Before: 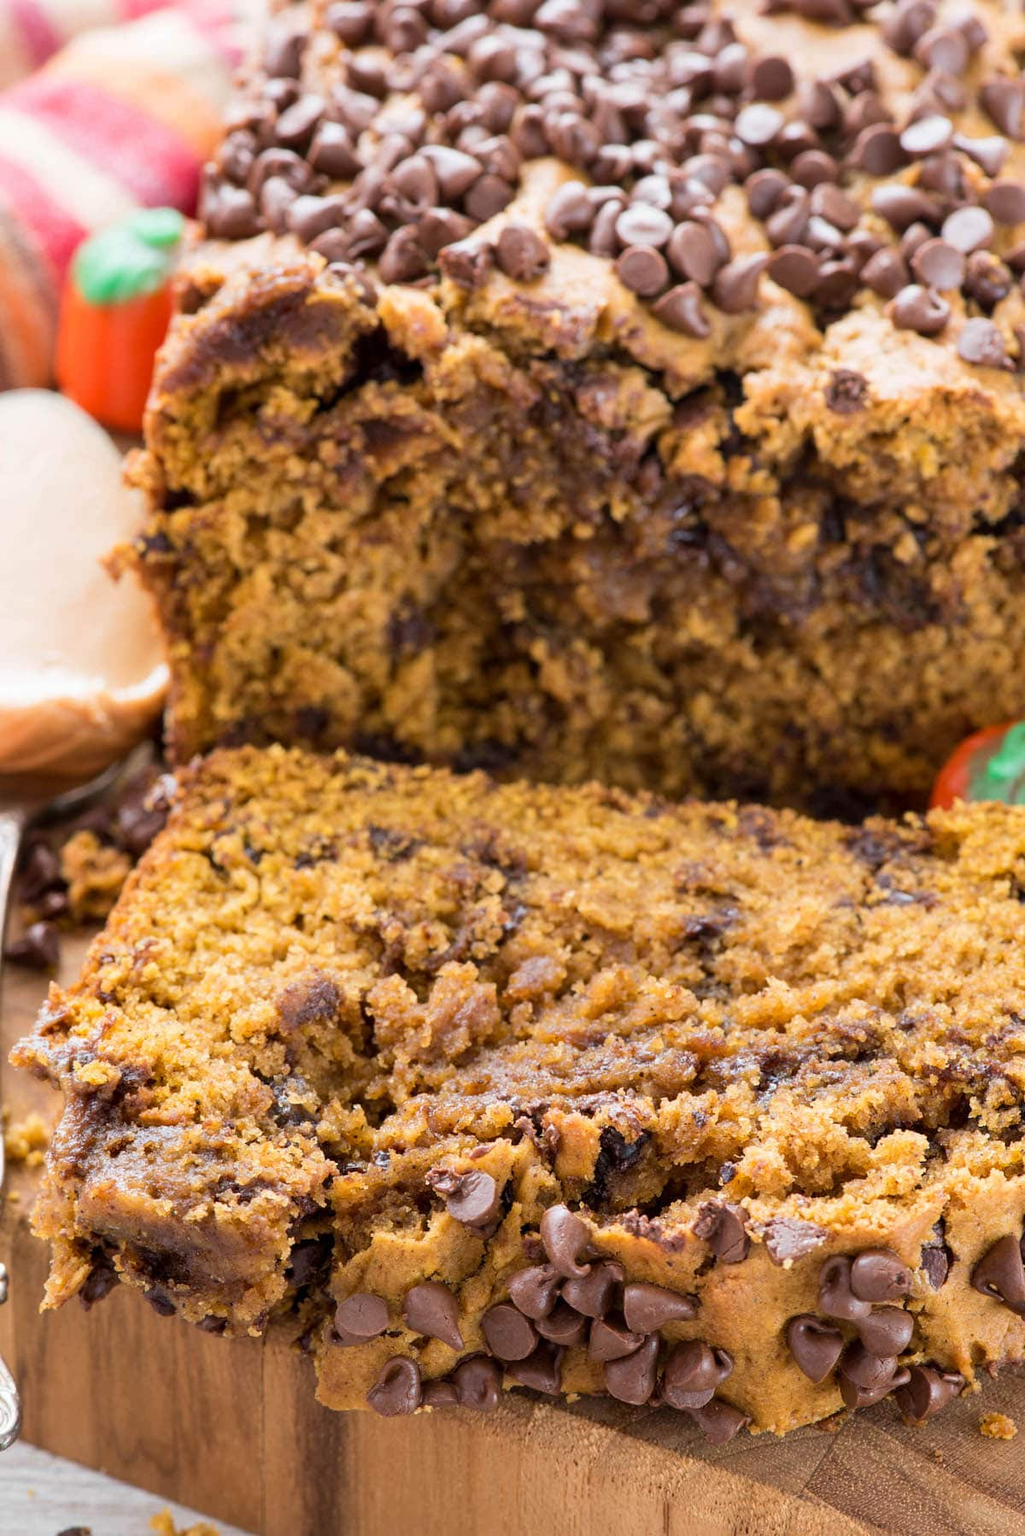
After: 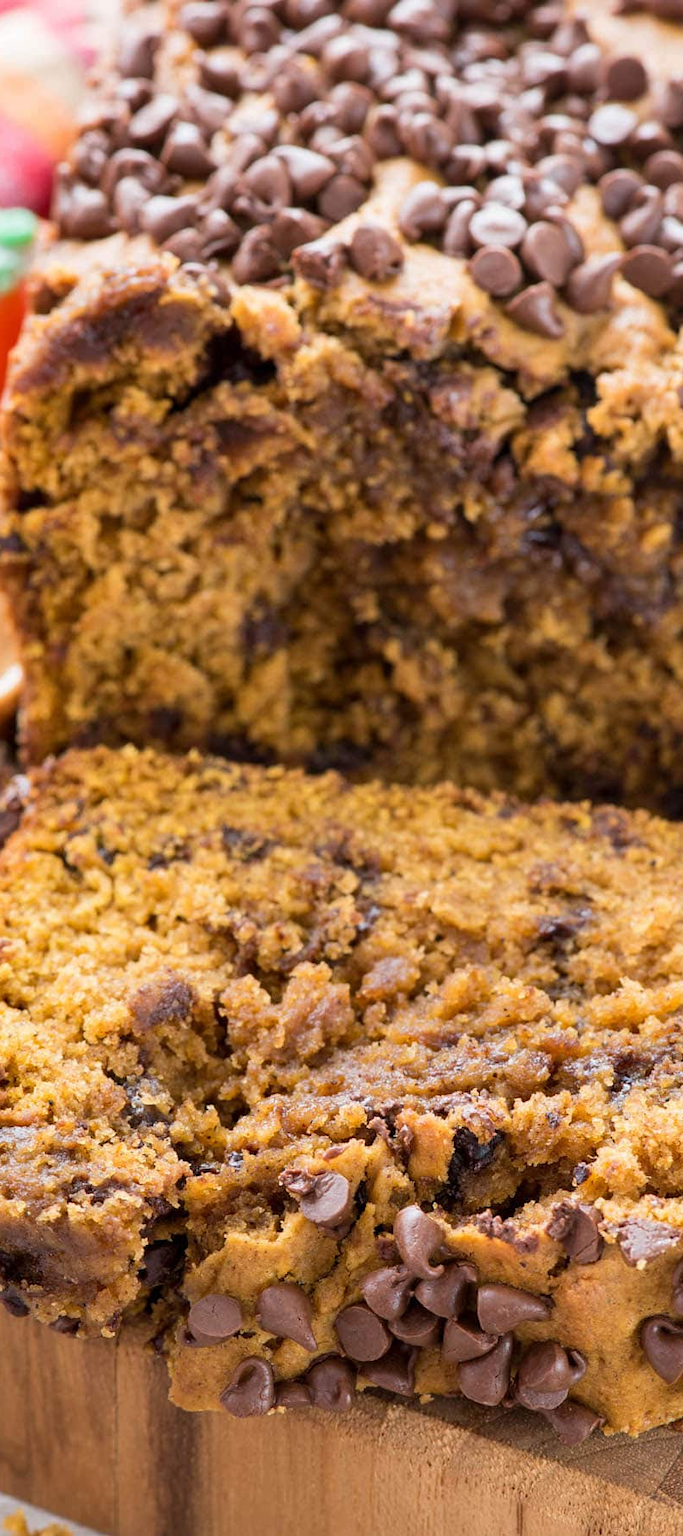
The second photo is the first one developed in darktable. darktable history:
crop and rotate: left 14.372%, right 18.953%
